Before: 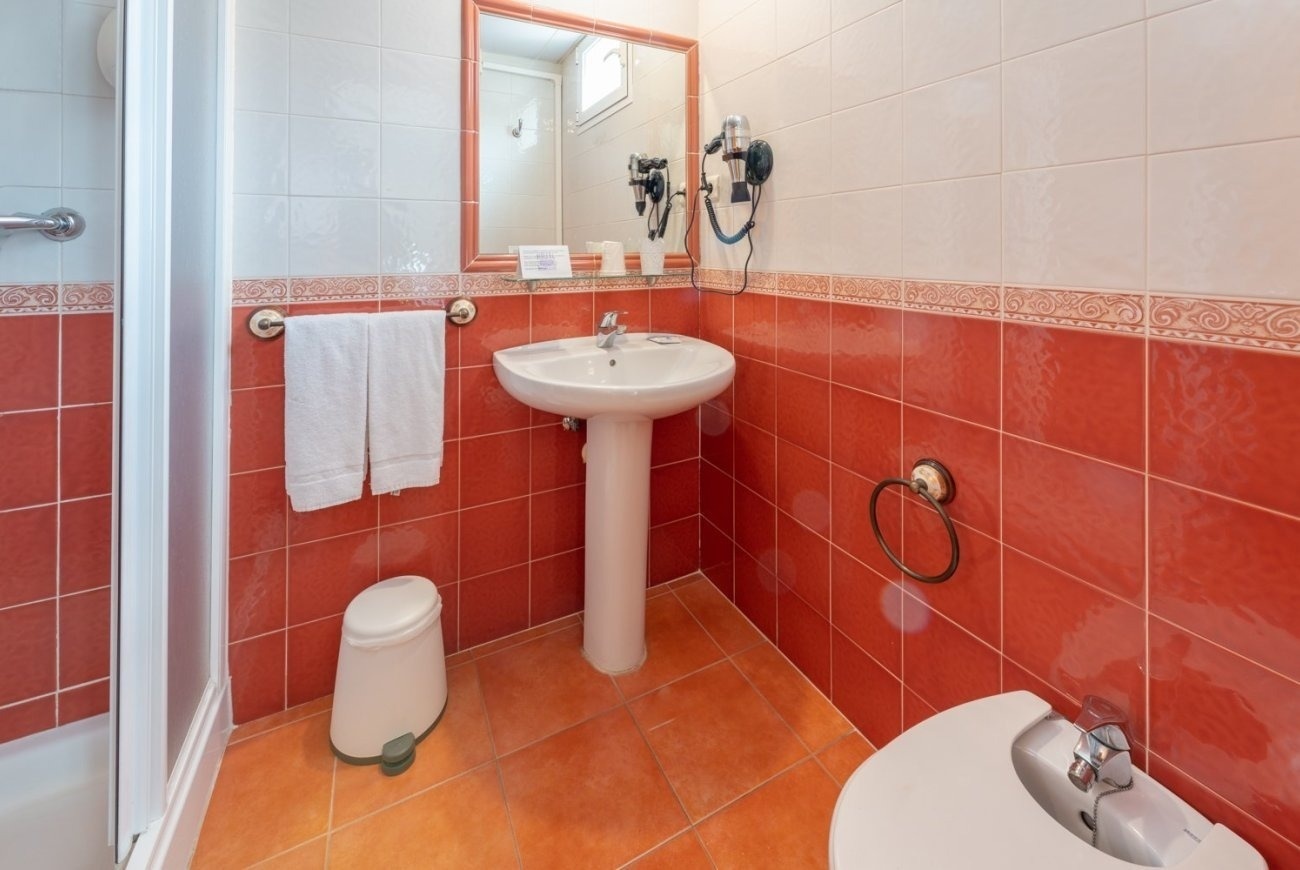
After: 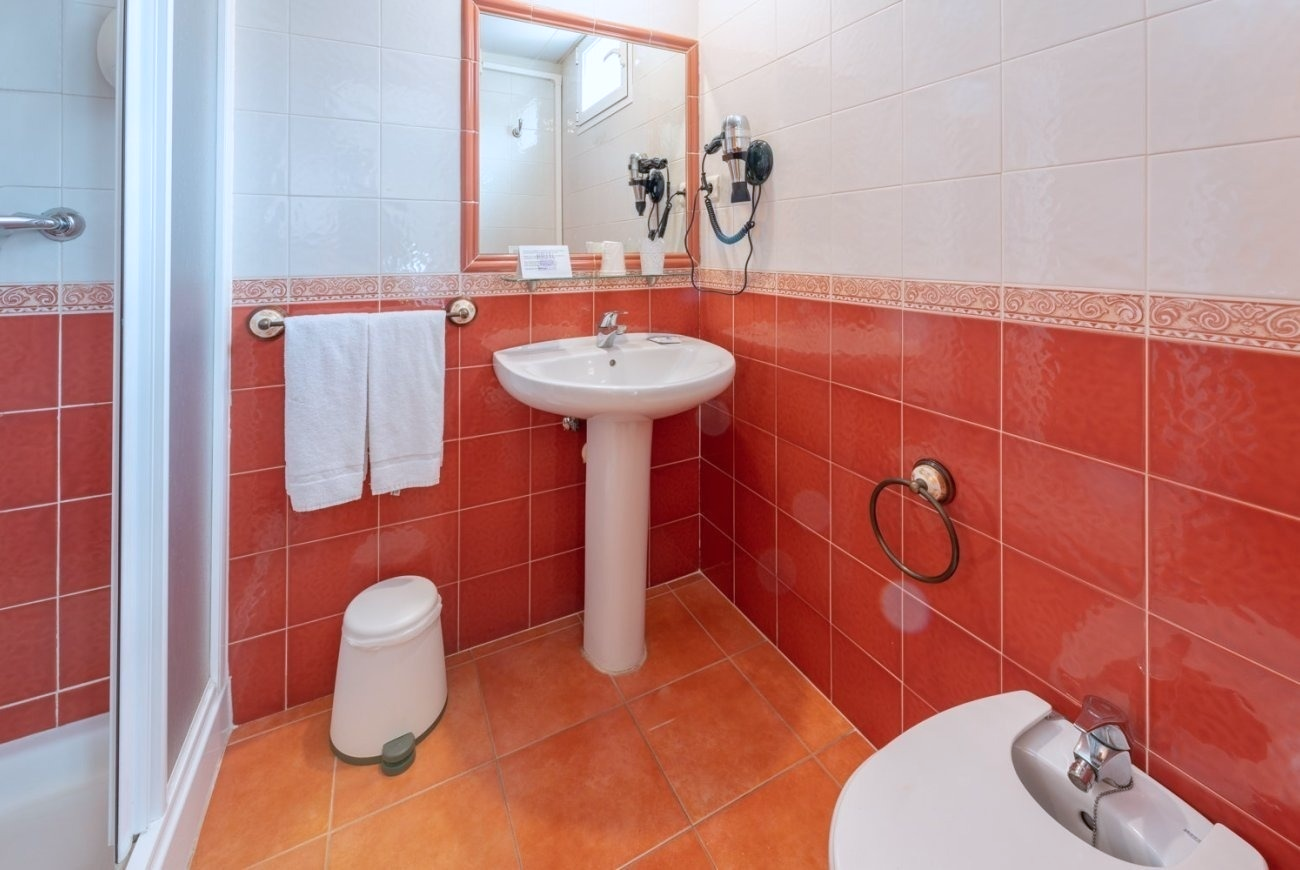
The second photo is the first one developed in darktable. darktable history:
color correction: highlights a* -0.772, highlights b* -8.92
